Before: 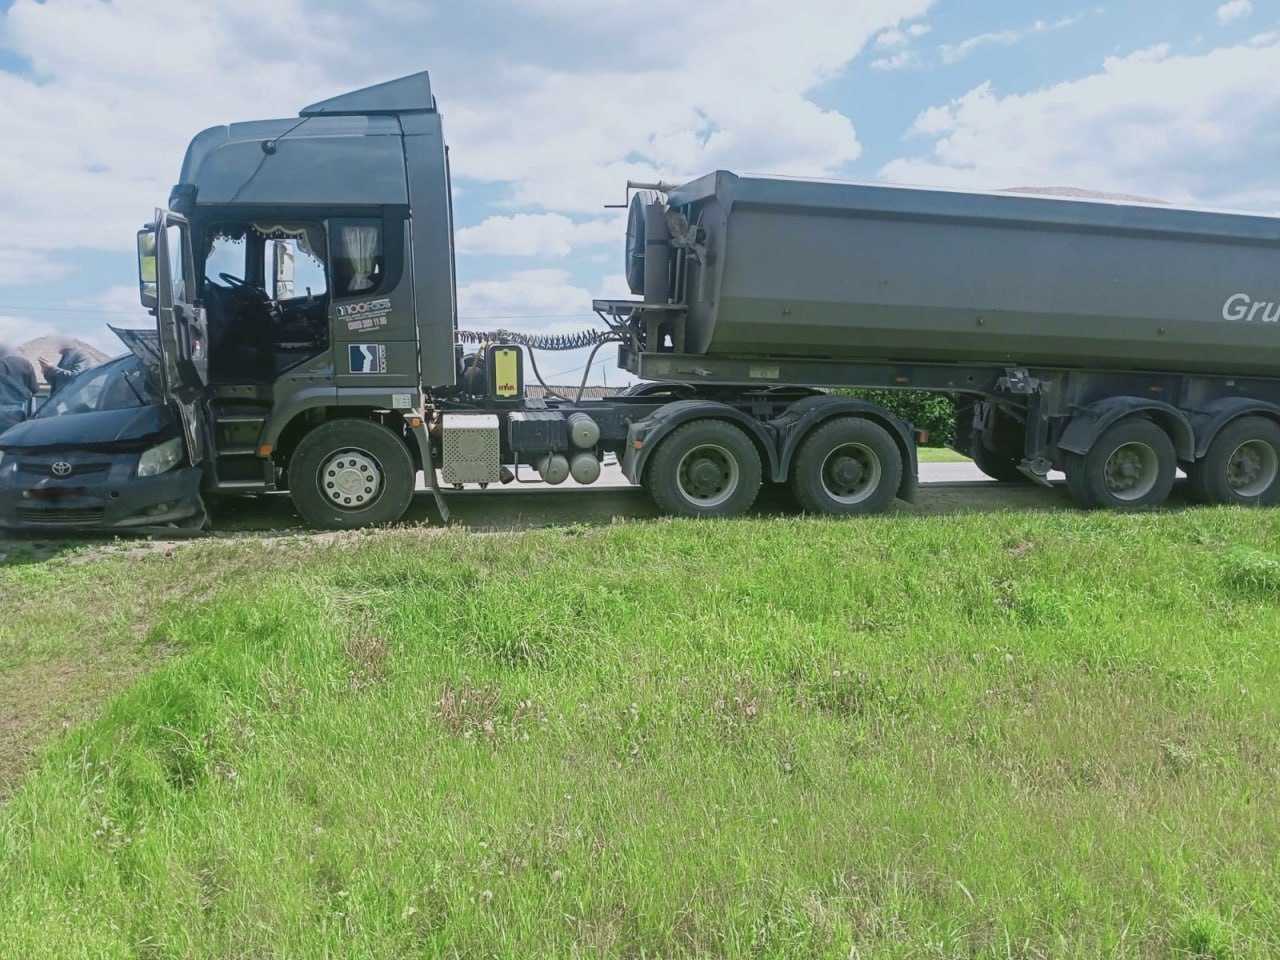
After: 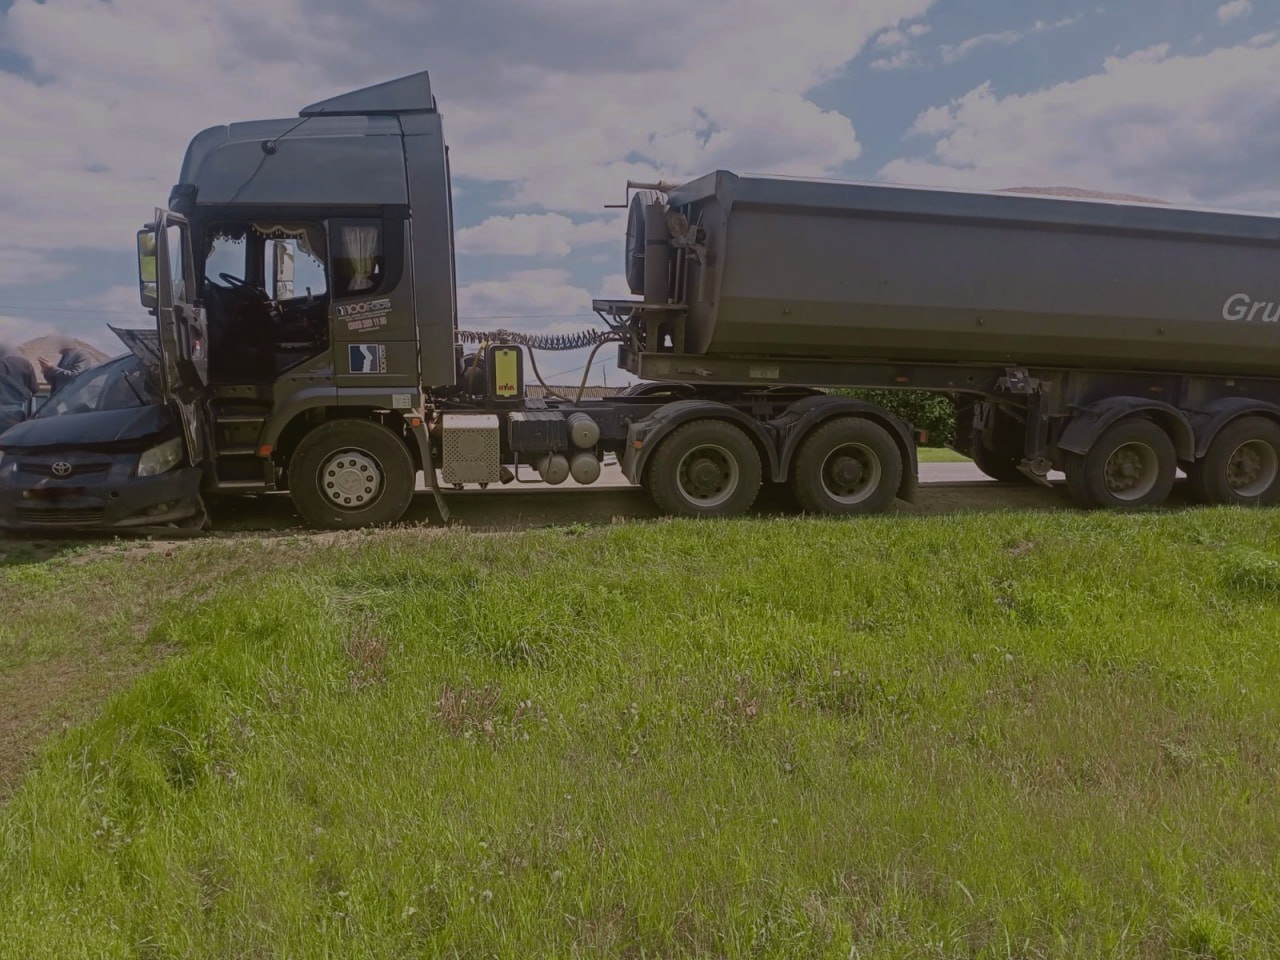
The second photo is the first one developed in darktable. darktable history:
tone curve: curves: ch0 [(0, 0.024) (0.119, 0.146) (0.474, 0.485) (0.718, 0.739) (0.817, 0.839) (1, 0.998)]; ch1 [(0, 0) (0.377, 0.416) (0.439, 0.451) (0.477, 0.477) (0.501, 0.503) (0.538, 0.544) (0.58, 0.602) (0.664, 0.676) (0.783, 0.804) (1, 1)]; ch2 [(0, 0) (0.38, 0.405) (0.463, 0.456) (0.498, 0.497) (0.524, 0.535) (0.578, 0.576) (0.648, 0.665) (1, 1)], color space Lab, independent channels, preserve colors none
exposure: exposure -0.492 EV, compensate highlight preservation false
rgb levels: mode RGB, independent channels, levels [[0, 0.5, 1], [0, 0.521, 1], [0, 0.536, 1]]
base curve: curves: ch0 [(0, 0) (0.595, 0.418) (1, 1)], preserve colors none
